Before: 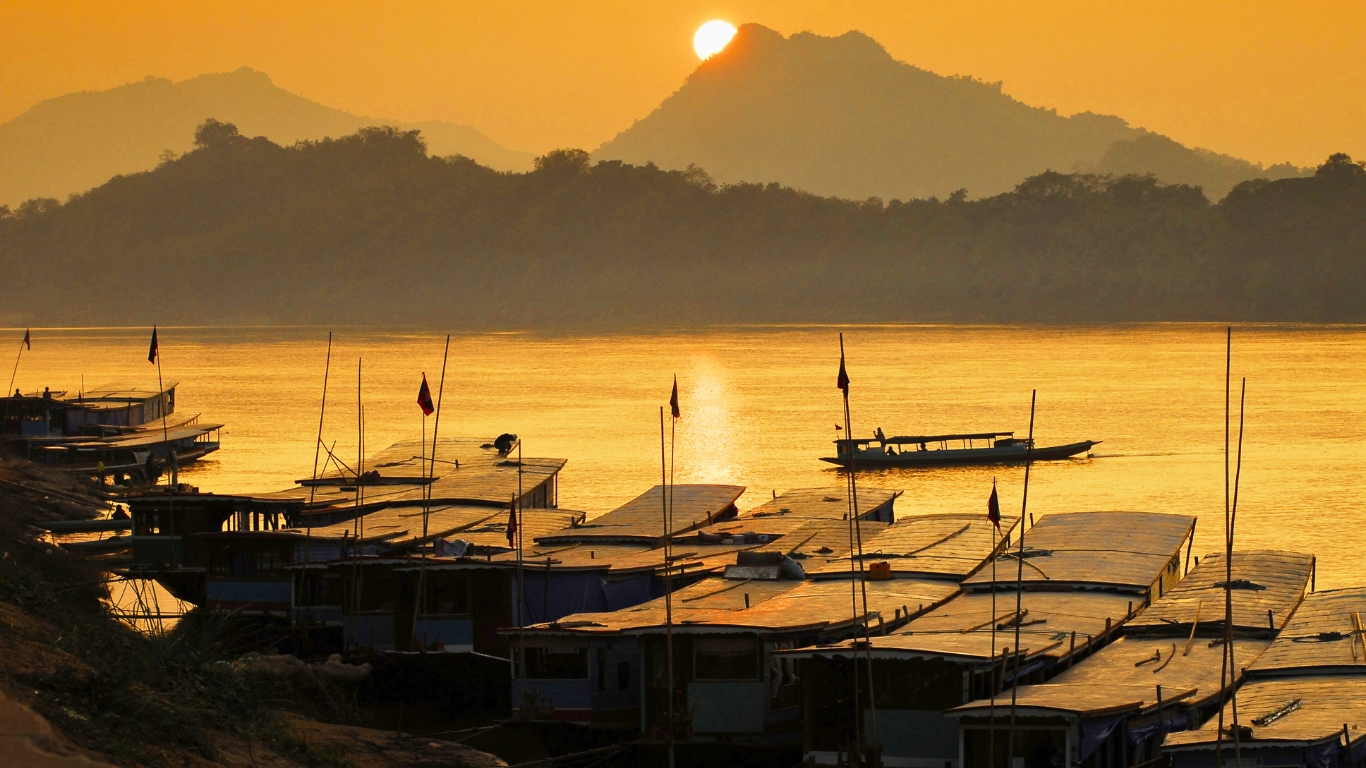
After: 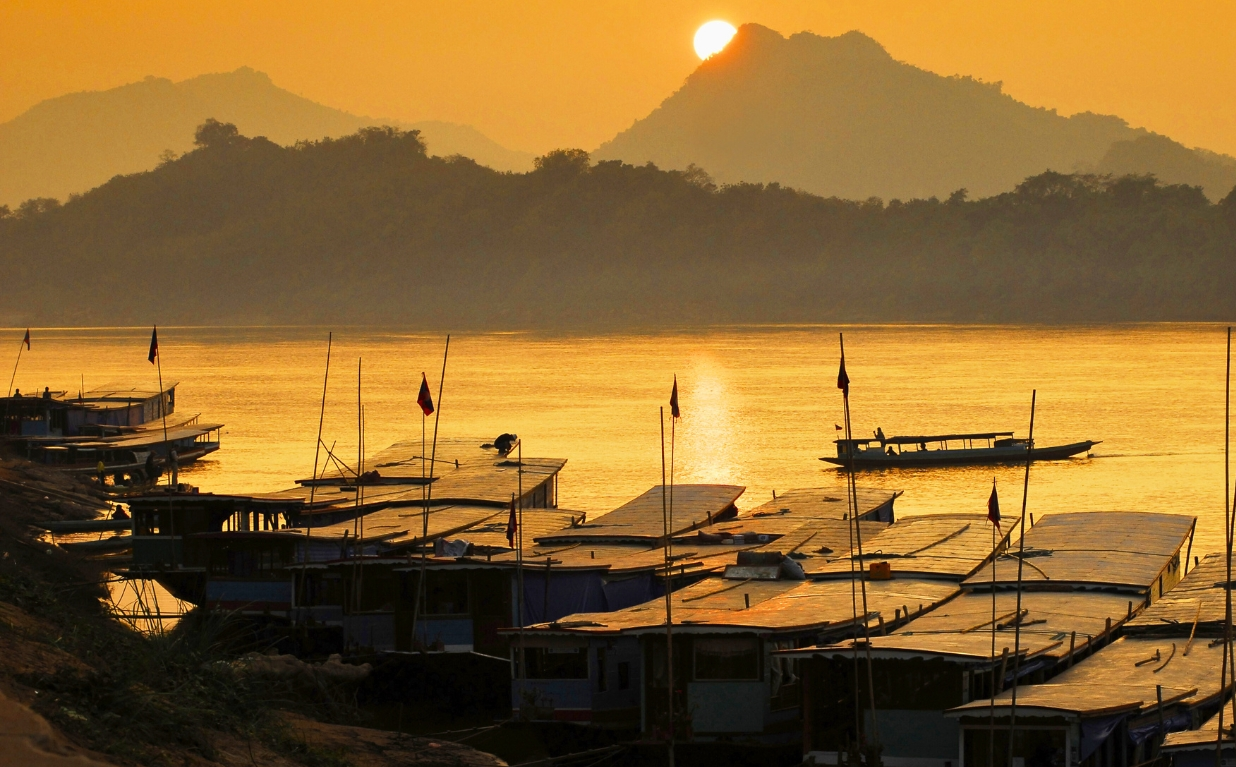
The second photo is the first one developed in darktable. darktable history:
crop: right 9.501%, bottom 0.049%
